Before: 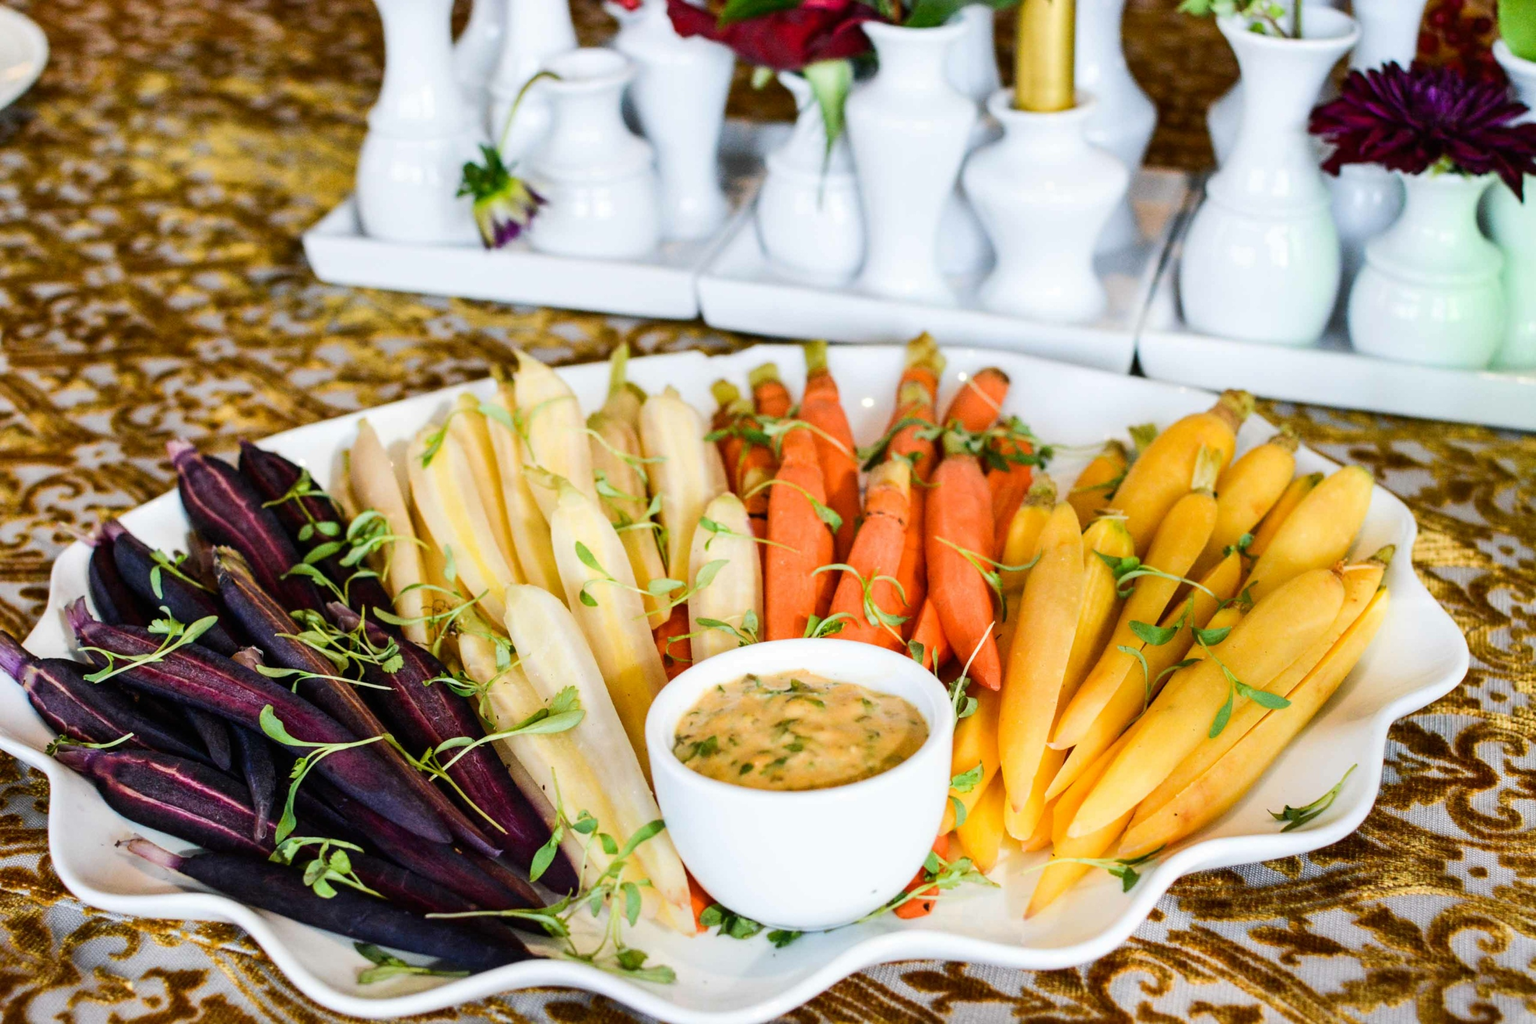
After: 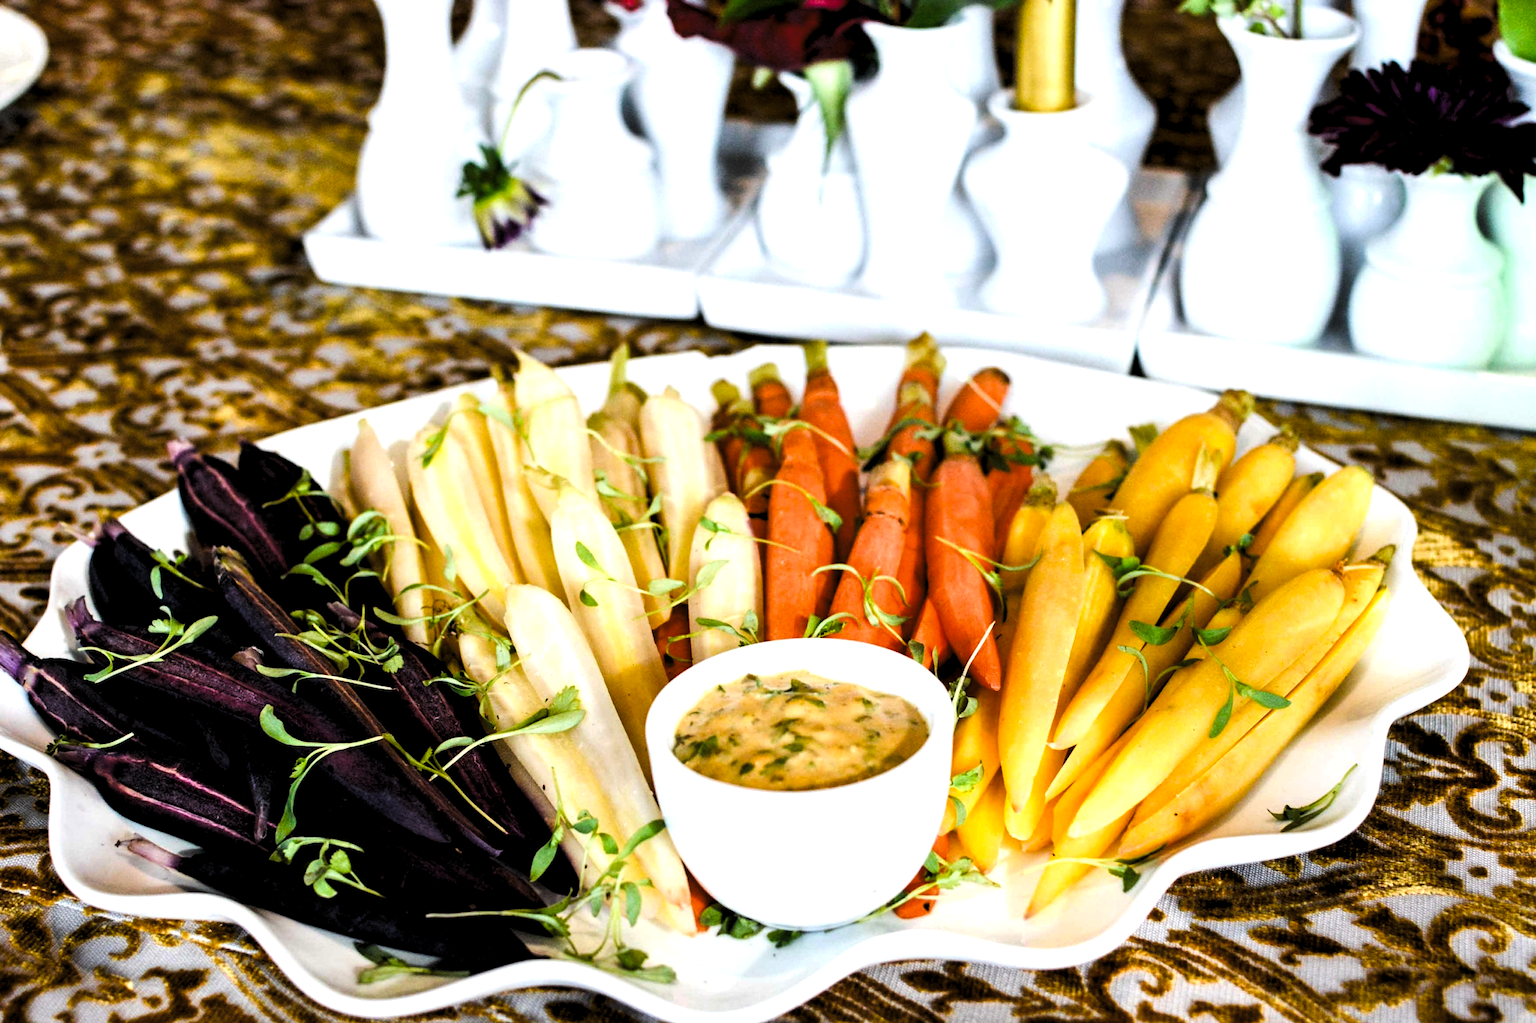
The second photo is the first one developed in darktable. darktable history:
levels: levels [0.129, 0.519, 0.867]
exposure: compensate exposure bias true, compensate highlight preservation false
color balance rgb: shadows fall-off 101%, linear chroma grading › mid-tones 7.63%, perceptual saturation grading › mid-tones 11.68%, mask middle-gray fulcrum 22.45%, global vibrance 10.11%, saturation formula JzAzBz (2021)
white balance: red 1, blue 1
